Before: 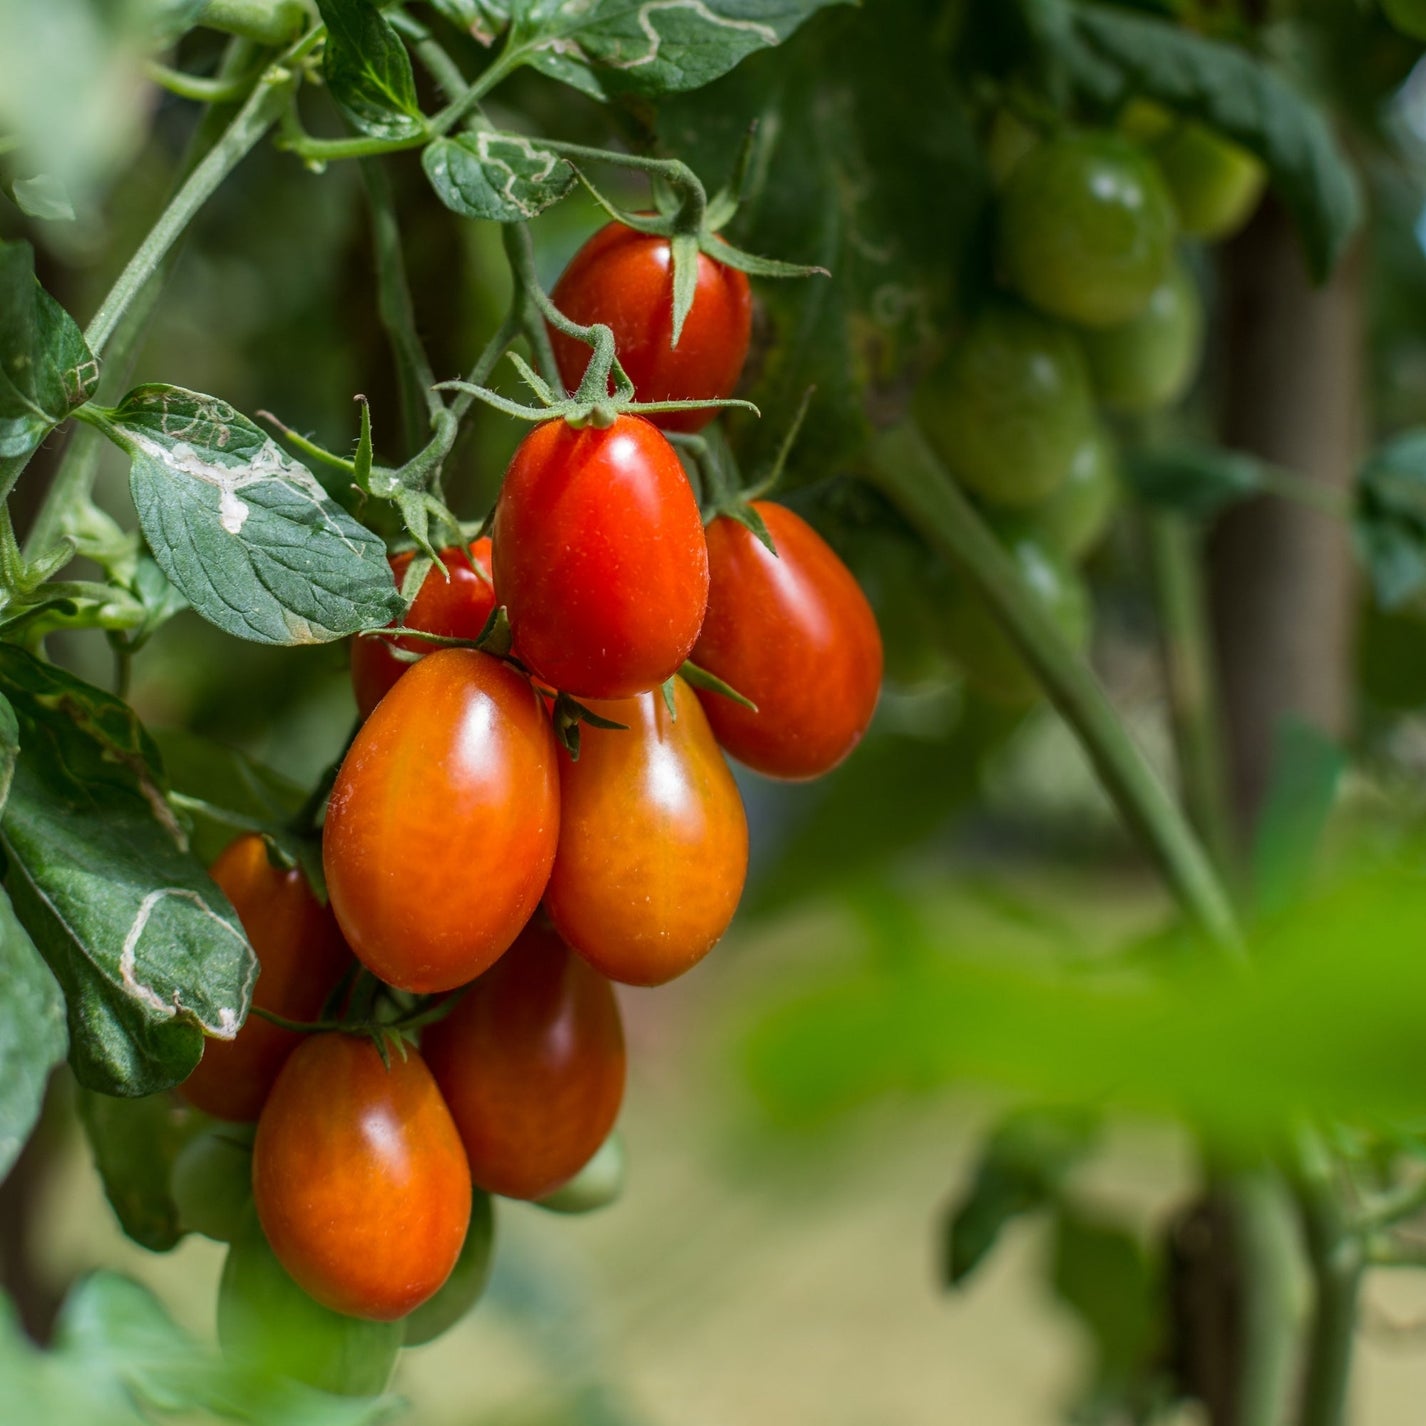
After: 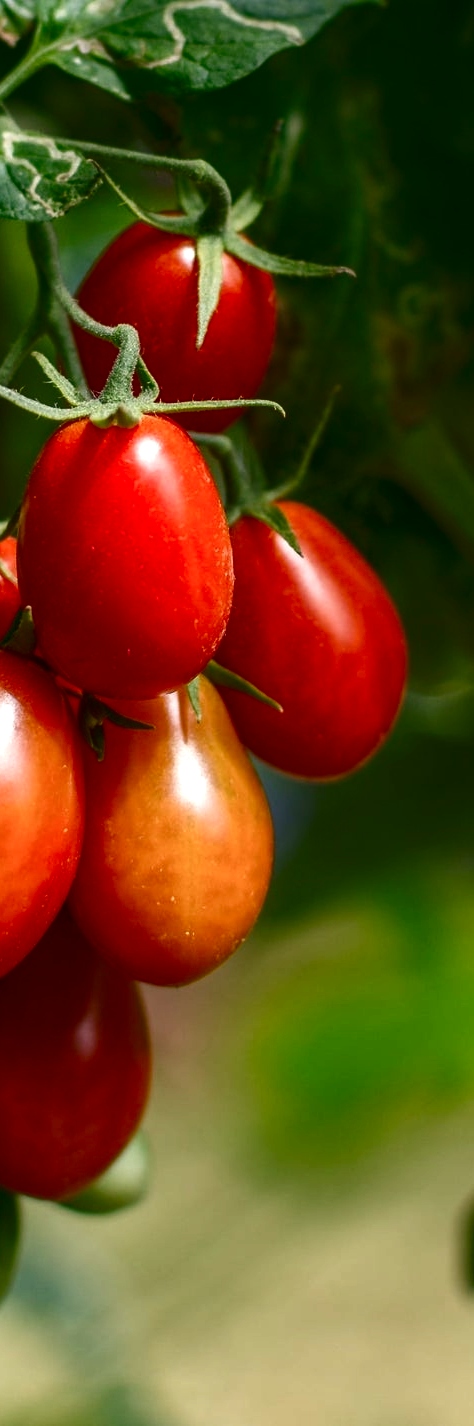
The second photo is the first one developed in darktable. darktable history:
exposure: exposure 0.4 EV, compensate highlight preservation false
crop: left 33.36%, right 33.36%
color balance rgb: shadows lift › chroma 2%, shadows lift › hue 250°, power › hue 326.4°, highlights gain › chroma 2%, highlights gain › hue 64.8°, global offset › luminance 0.5%, global offset › hue 58.8°, perceptual saturation grading › highlights -25%, perceptual saturation grading › shadows 30%, global vibrance 15%
contrast brightness saturation: contrast 0.1, brightness -0.26, saturation 0.14
